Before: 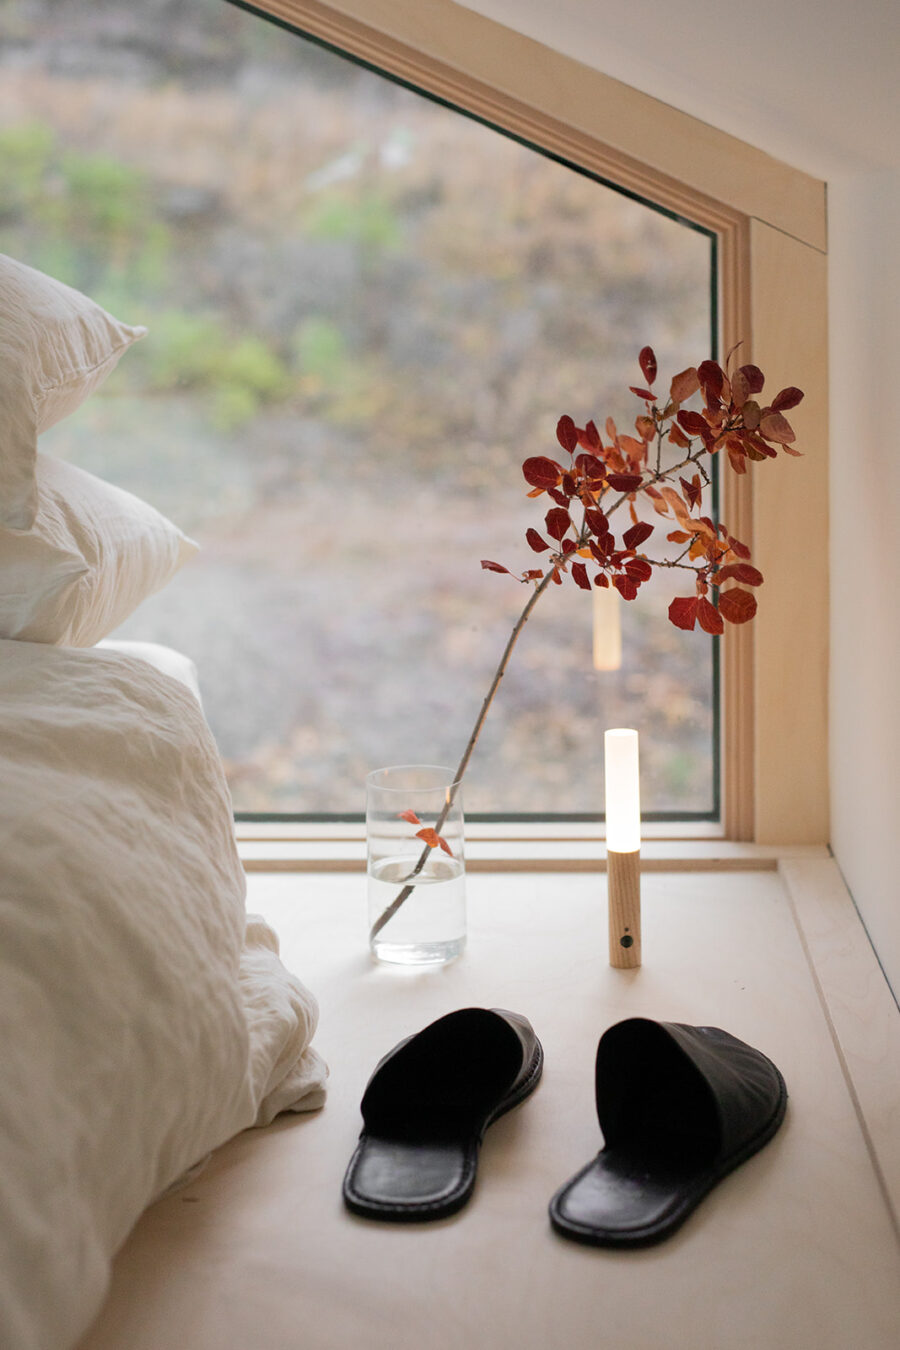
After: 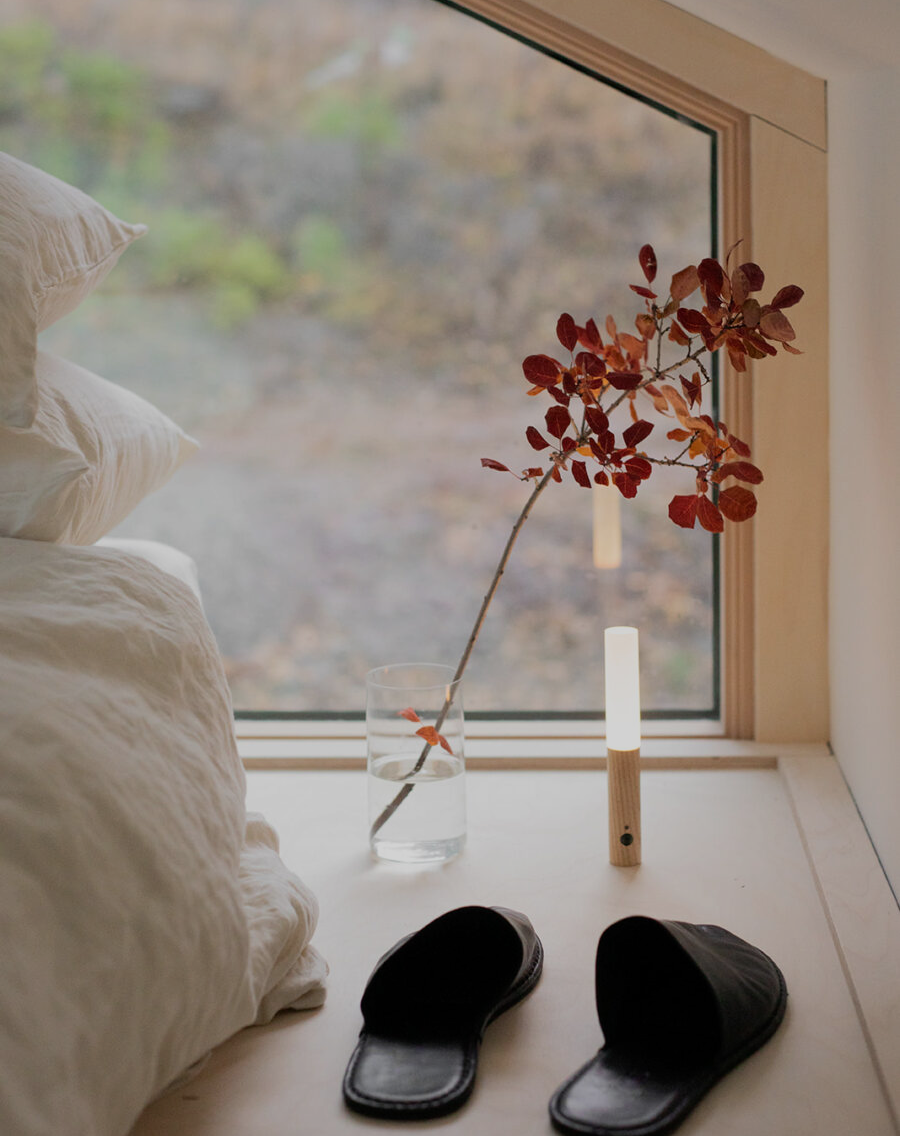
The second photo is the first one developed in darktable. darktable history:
tone curve: curves: ch0 [(0, 0) (0.641, 0.691) (1, 1)]
crop: top 7.625%, bottom 8.027%
white balance: emerald 1
exposure: black level correction 0, exposure -0.766 EV, compensate highlight preservation false
